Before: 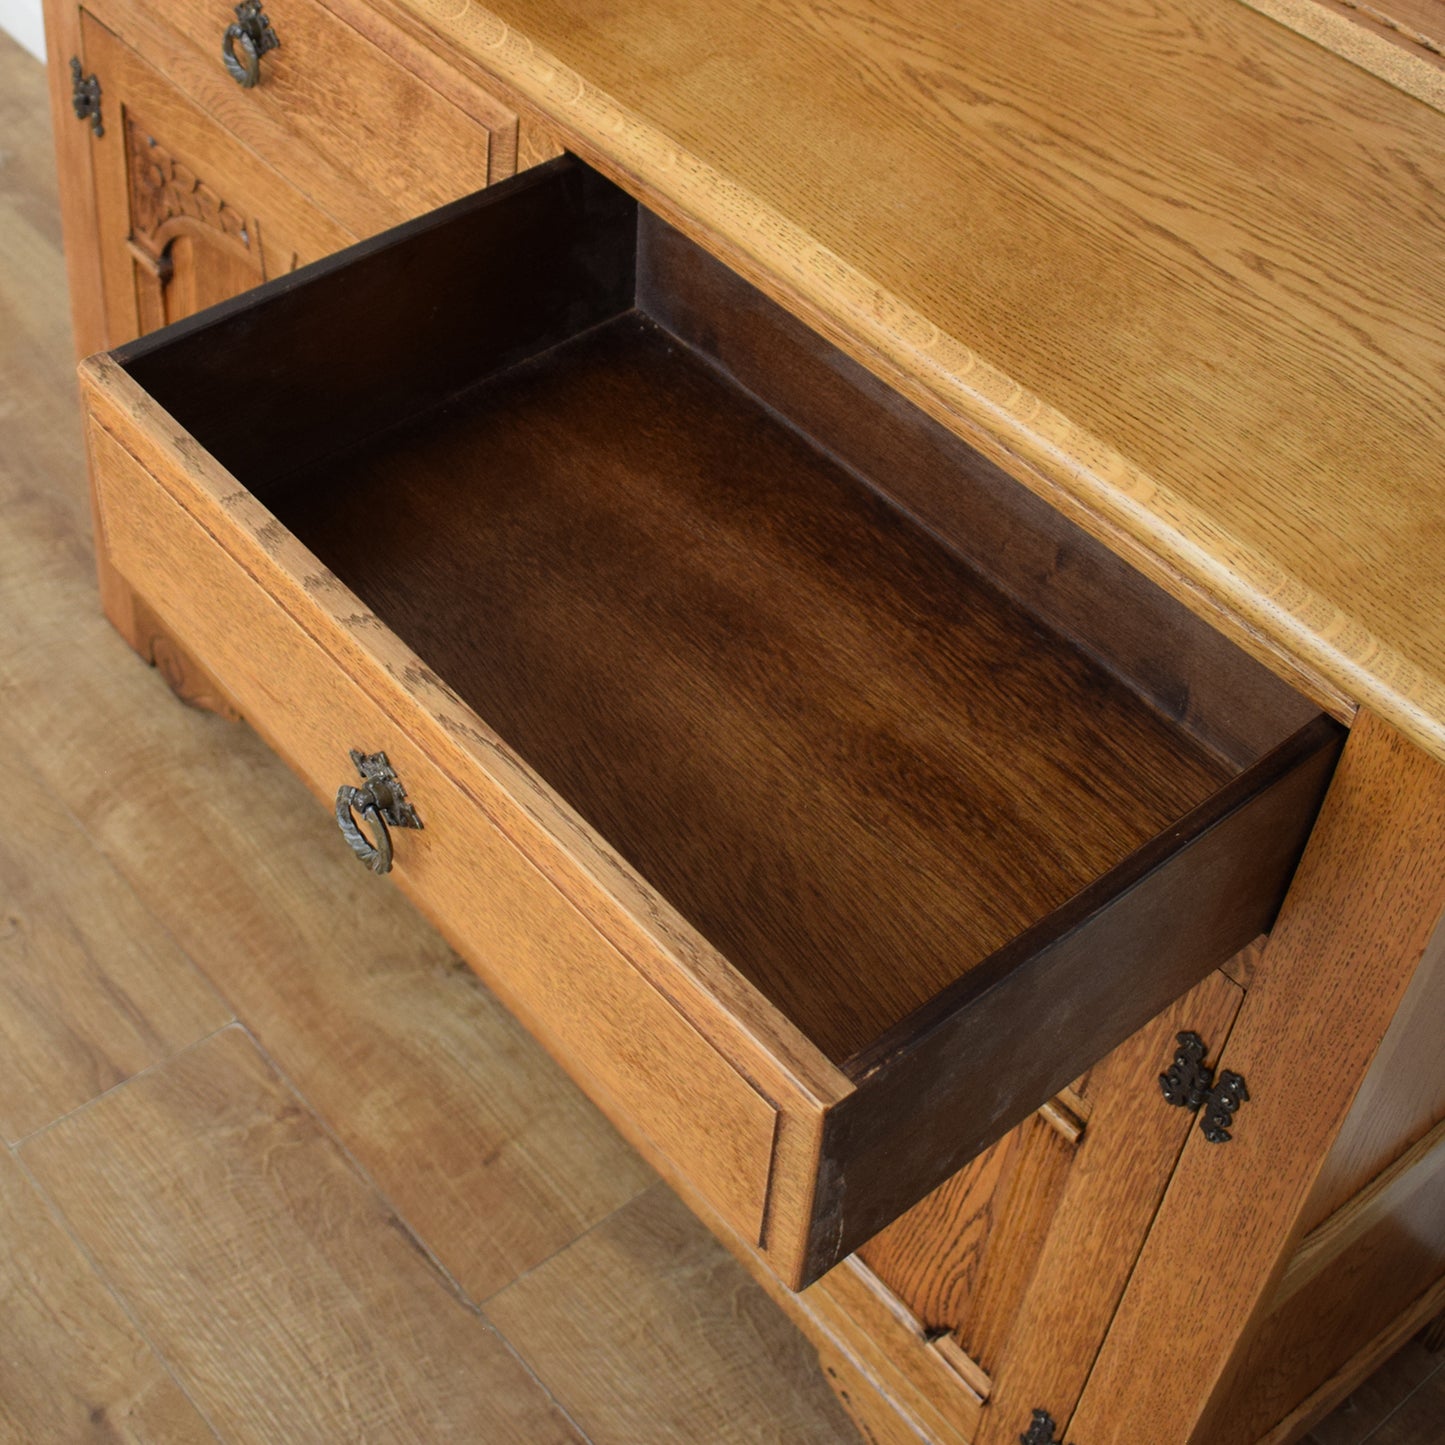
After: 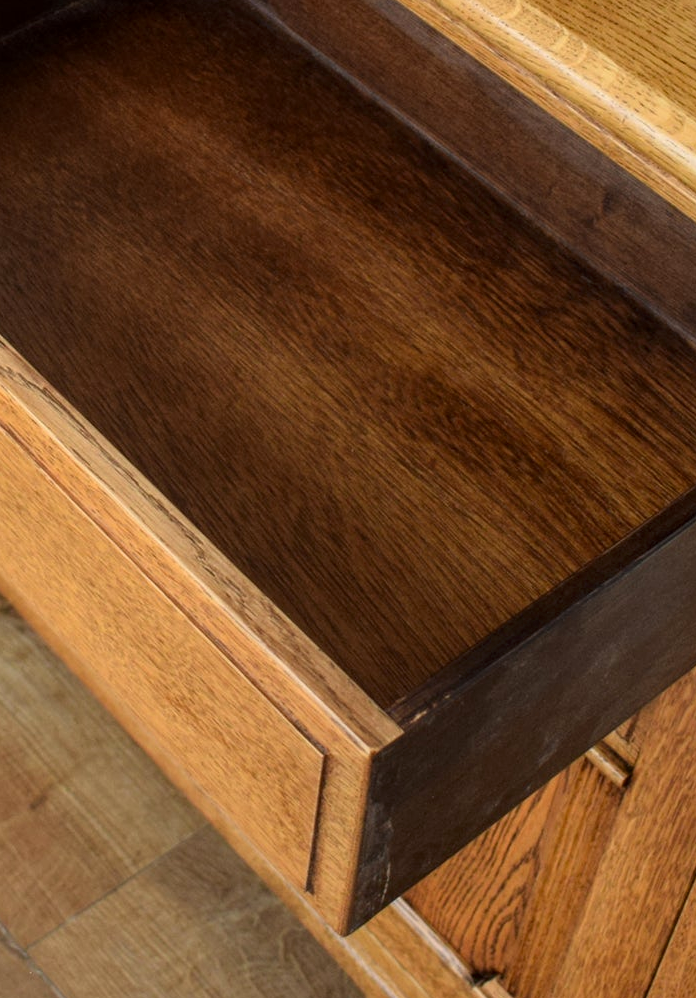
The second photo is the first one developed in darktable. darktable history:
contrast brightness saturation: contrast 0.043, saturation 0.072
local contrast: on, module defaults
crop: left 31.358%, top 24.673%, right 20.436%, bottom 6.243%
